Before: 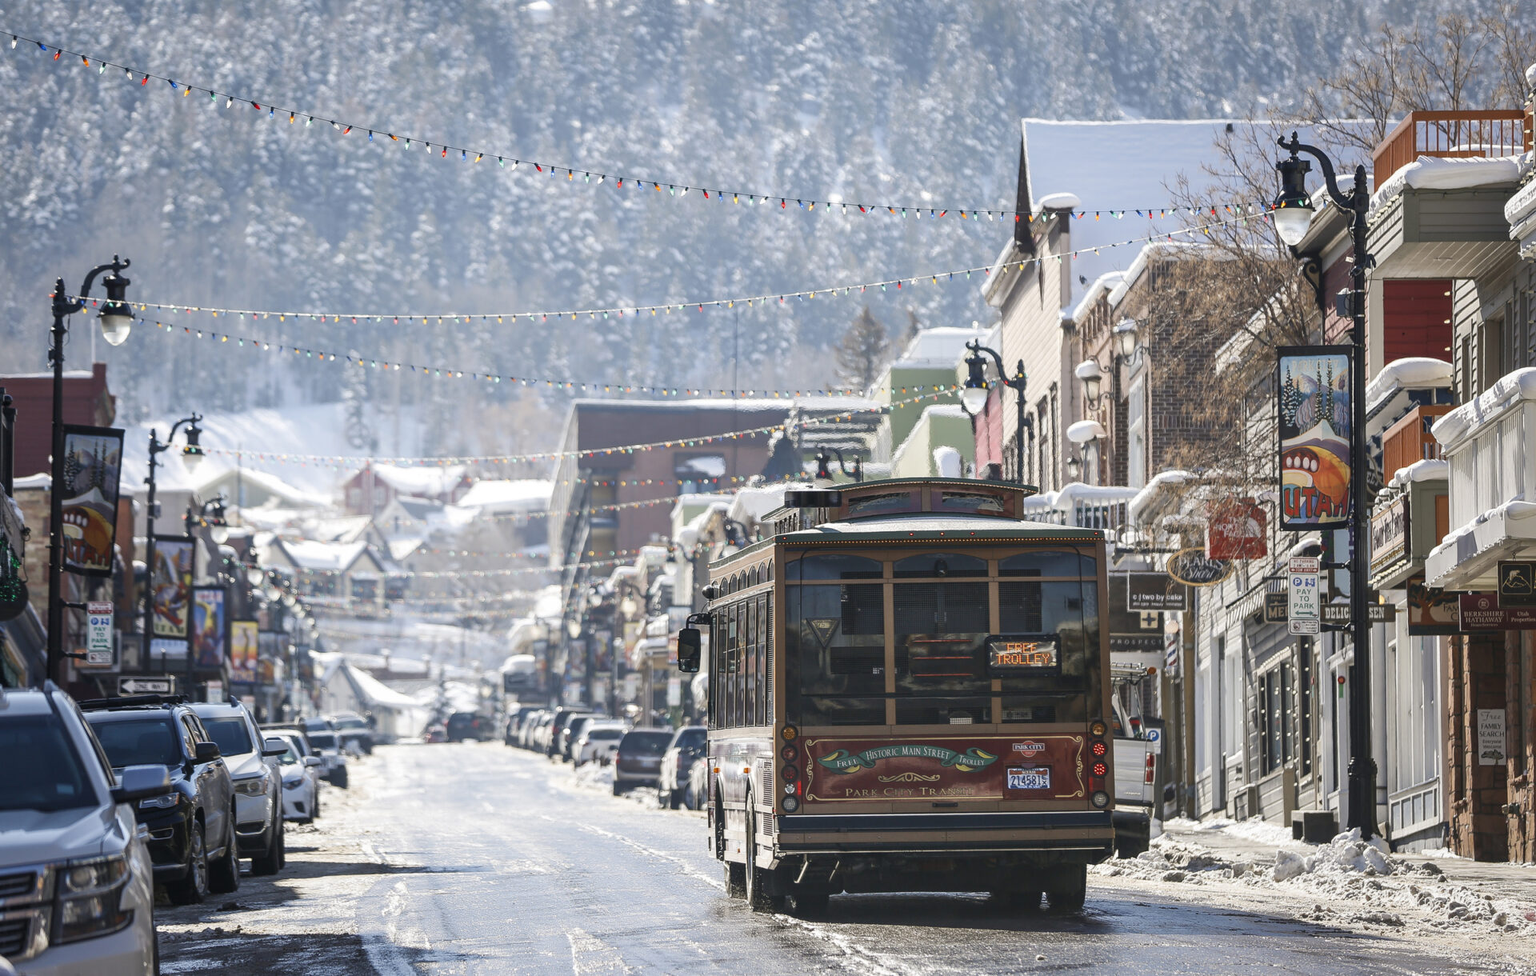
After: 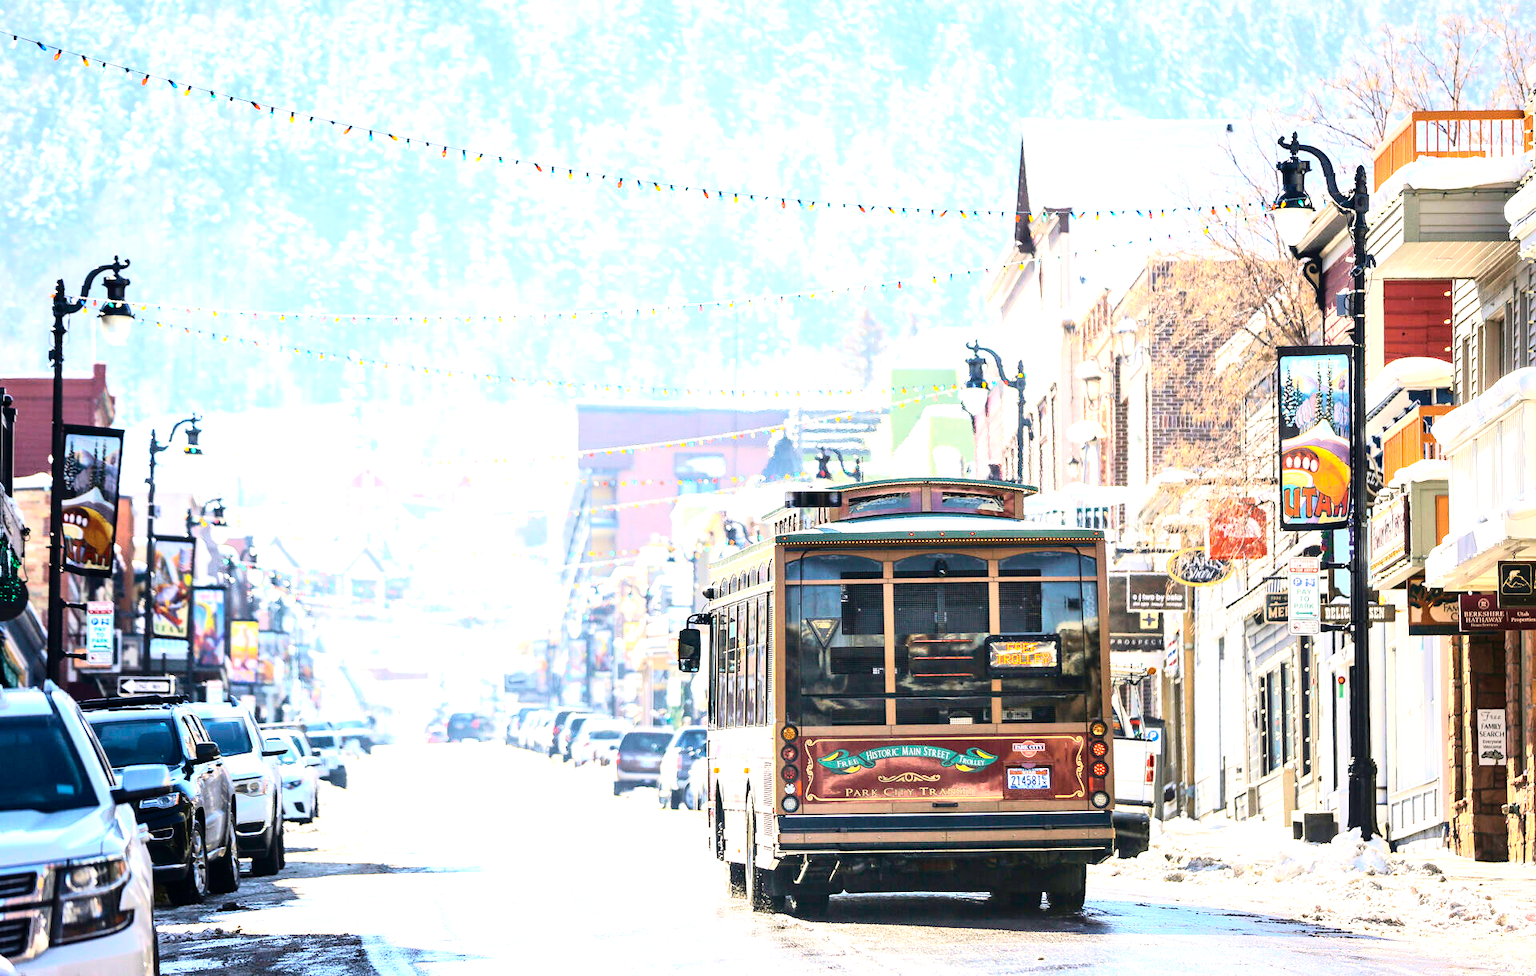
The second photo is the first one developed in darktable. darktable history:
velvia: on, module defaults
color balance rgb: linear chroma grading › global chroma 15%, perceptual saturation grading › global saturation 30%
exposure: black level correction 0.001, exposure 0.955 EV, compensate exposure bias true, compensate highlight preservation false
tone curve: curves: ch0 [(0, 0) (0.003, 0.002) (0.011, 0.008) (0.025, 0.019) (0.044, 0.034) (0.069, 0.053) (0.1, 0.079) (0.136, 0.127) (0.177, 0.191) (0.224, 0.274) (0.277, 0.367) (0.335, 0.465) (0.399, 0.552) (0.468, 0.643) (0.543, 0.737) (0.623, 0.82) (0.709, 0.891) (0.801, 0.928) (0.898, 0.963) (1, 1)], color space Lab, independent channels, preserve colors none
tone equalizer: -8 EV -0.75 EV, -7 EV -0.7 EV, -6 EV -0.6 EV, -5 EV -0.4 EV, -3 EV 0.4 EV, -2 EV 0.6 EV, -1 EV 0.7 EV, +0 EV 0.75 EV, edges refinement/feathering 500, mask exposure compensation -1.57 EV, preserve details no
